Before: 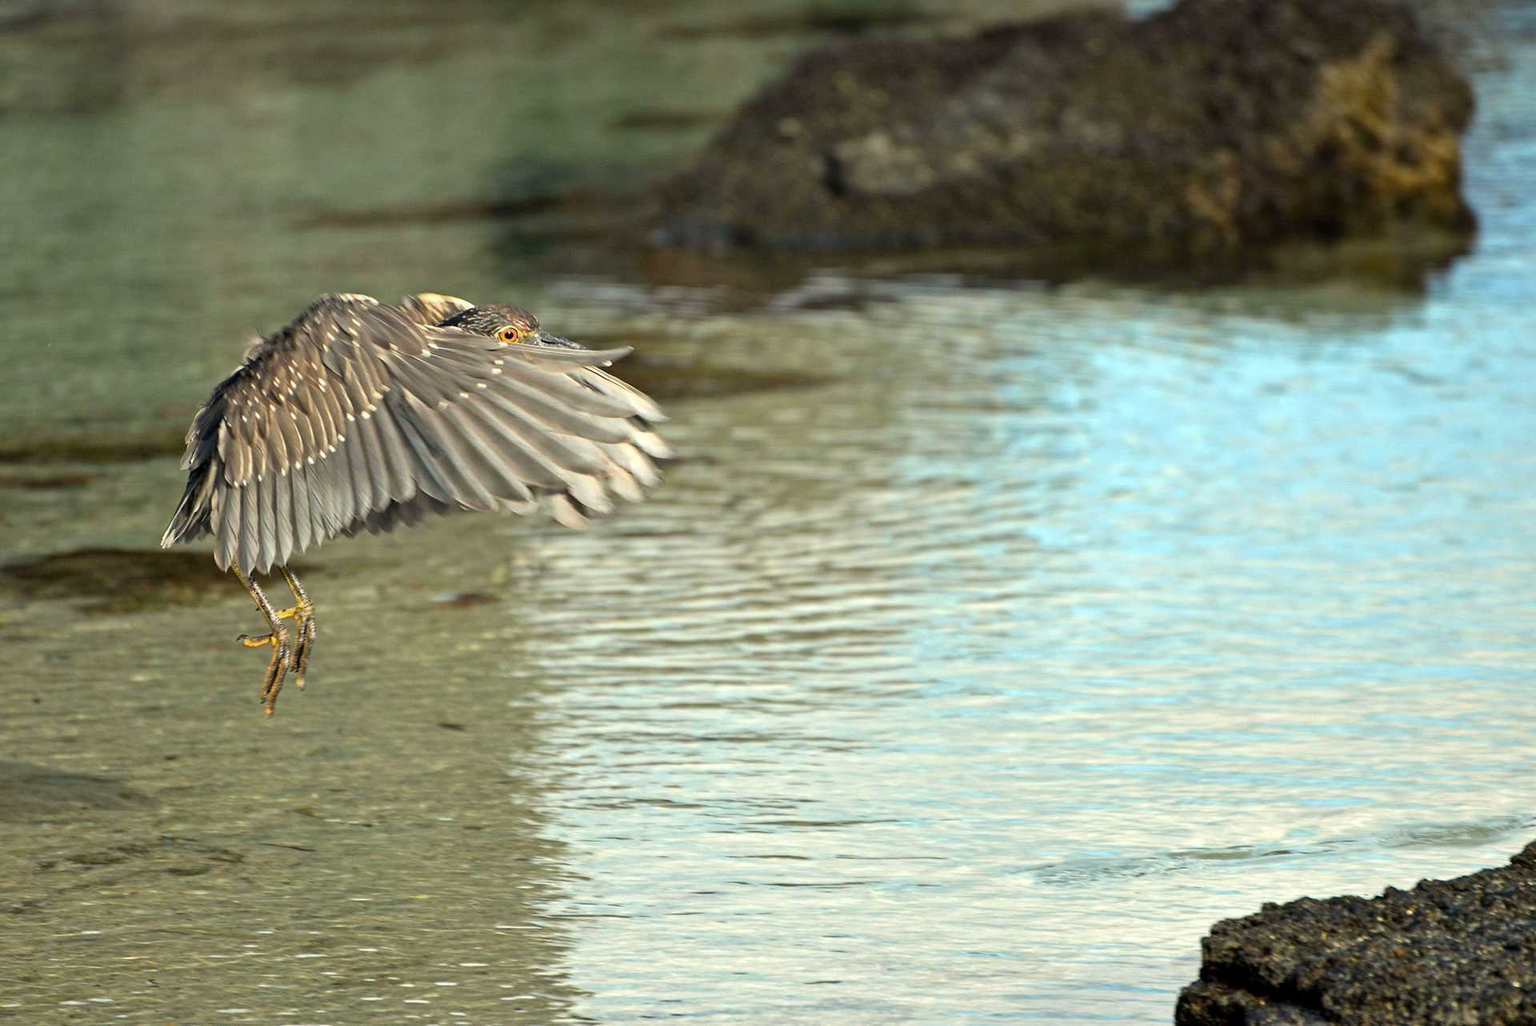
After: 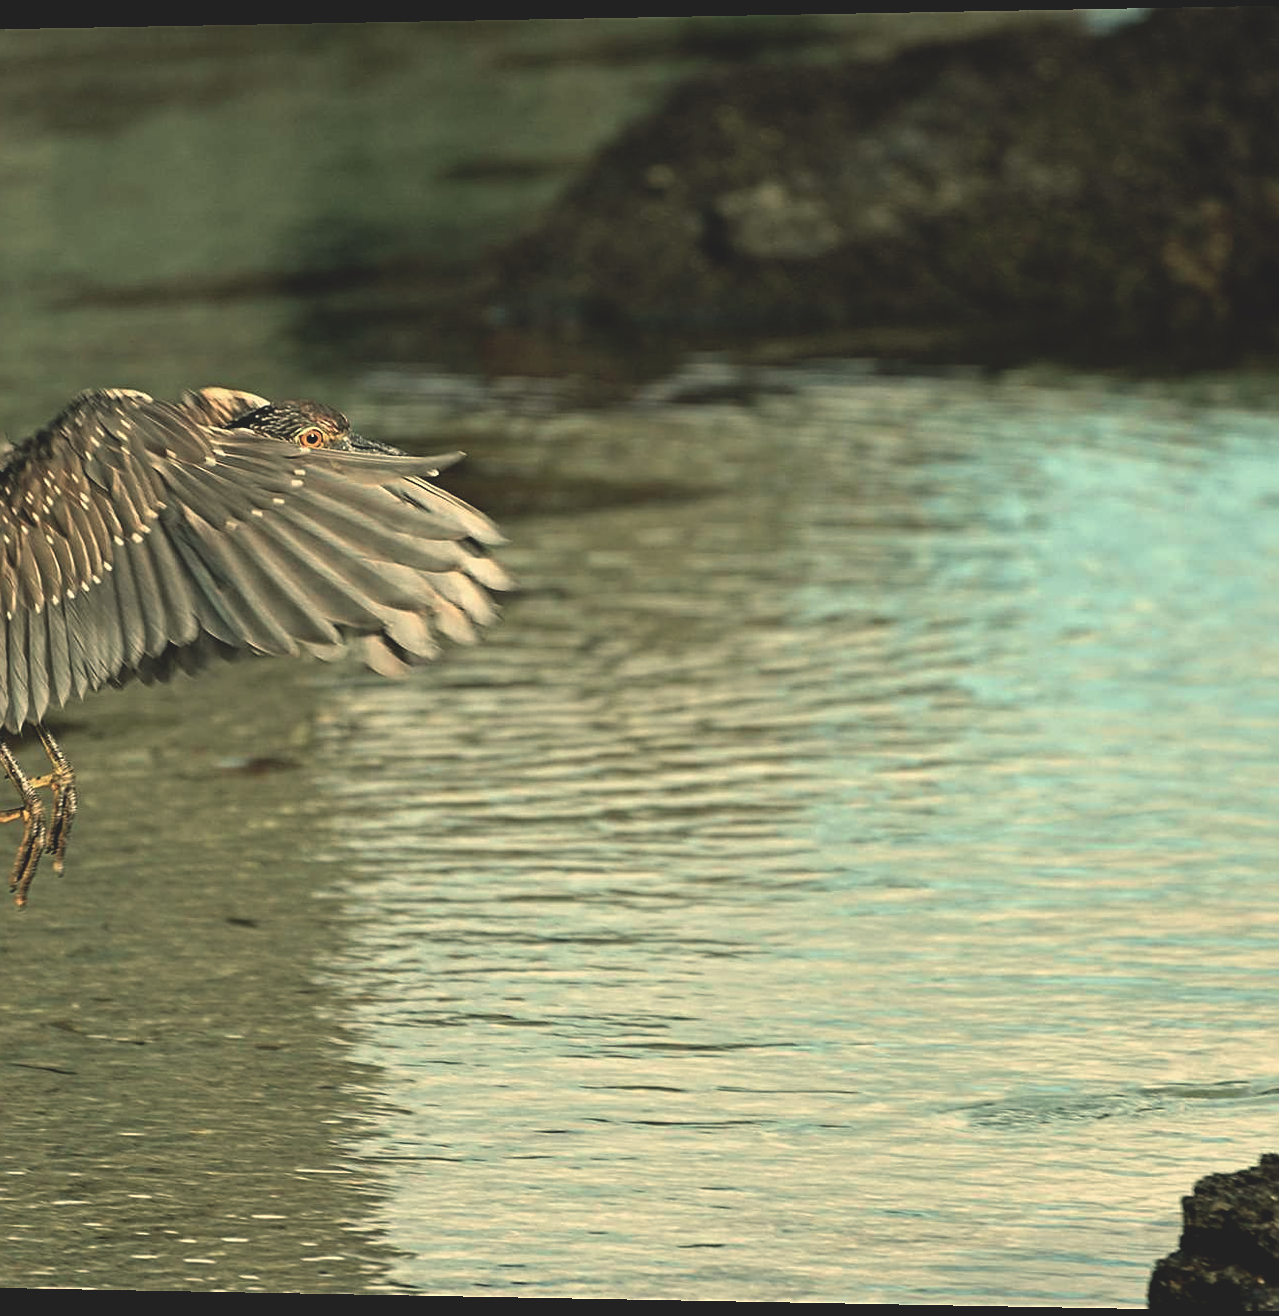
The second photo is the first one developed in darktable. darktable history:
crop and rotate: left 15.754%, right 17.579%
contrast brightness saturation: contrast -0.26, saturation -0.43
exposure: exposure -0.21 EV, compensate highlight preservation false
contrast equalizer: y [[0.5 ×6], [0.5 ×6], [0.5, 0.5, 0.501, 0.545, 0.707, 0.863], [0 ×6], [0 ×6]]
rotate and perspective: lens shift (horizontal) -0.055, automatic cropping off
color balance: mode lift, gamma, gain (sRGB), lift [1.014, 0.966, 0.918, 0.87], gamma [0.86, 0.734, 0.918, 0.976], gain [1.063, 1.13, 1.063, 0.86]
sharpen: on, module defaults
